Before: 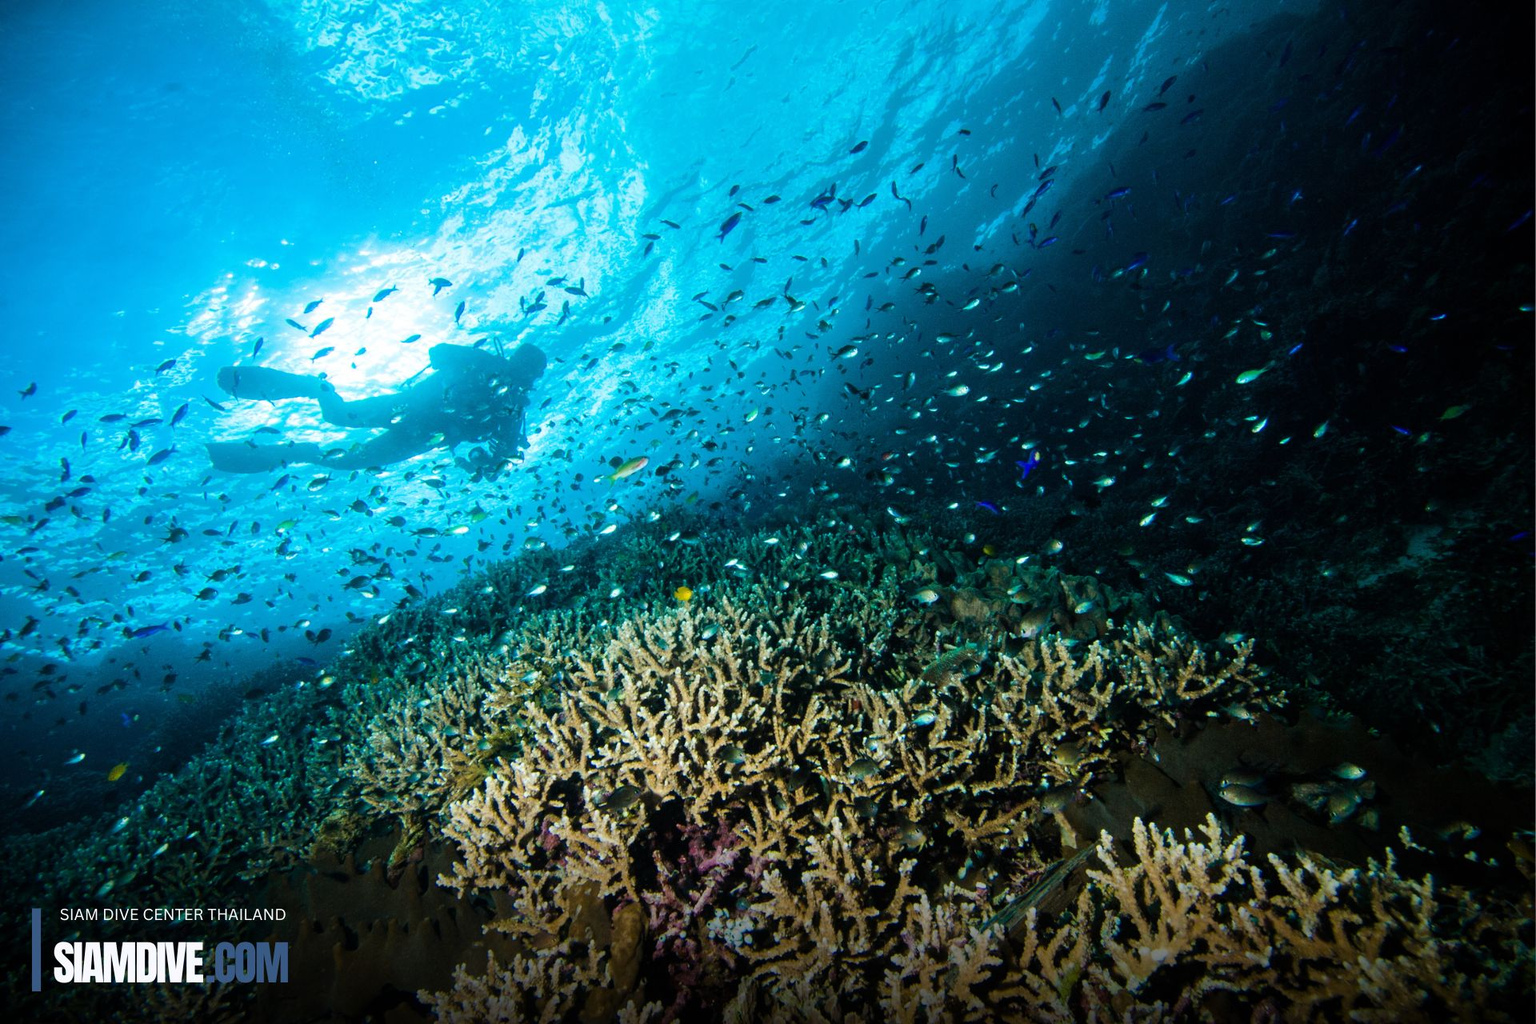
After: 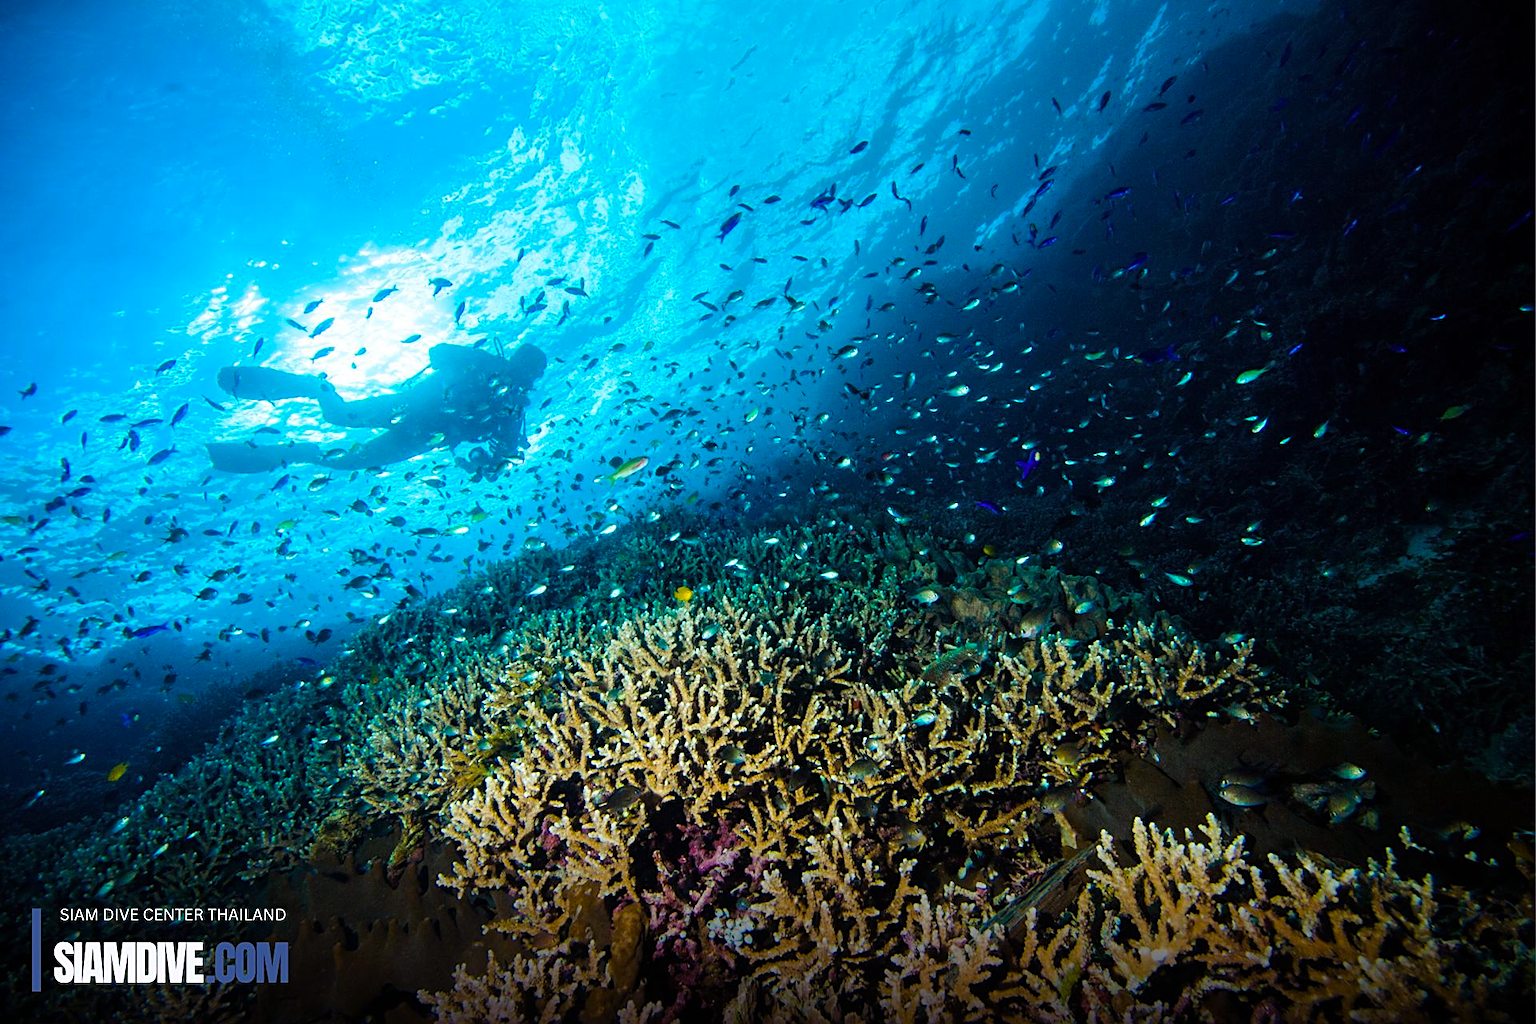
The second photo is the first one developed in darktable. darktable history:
color balance rgb: shadows lift › luminance 0.722%, shadows lift › chroma 6.766%, shadows lift › hue 300.07°, perceptual saturation grading › global saturation 29.881%, global vibrance 9.231%
sharpen: on, module defaults
